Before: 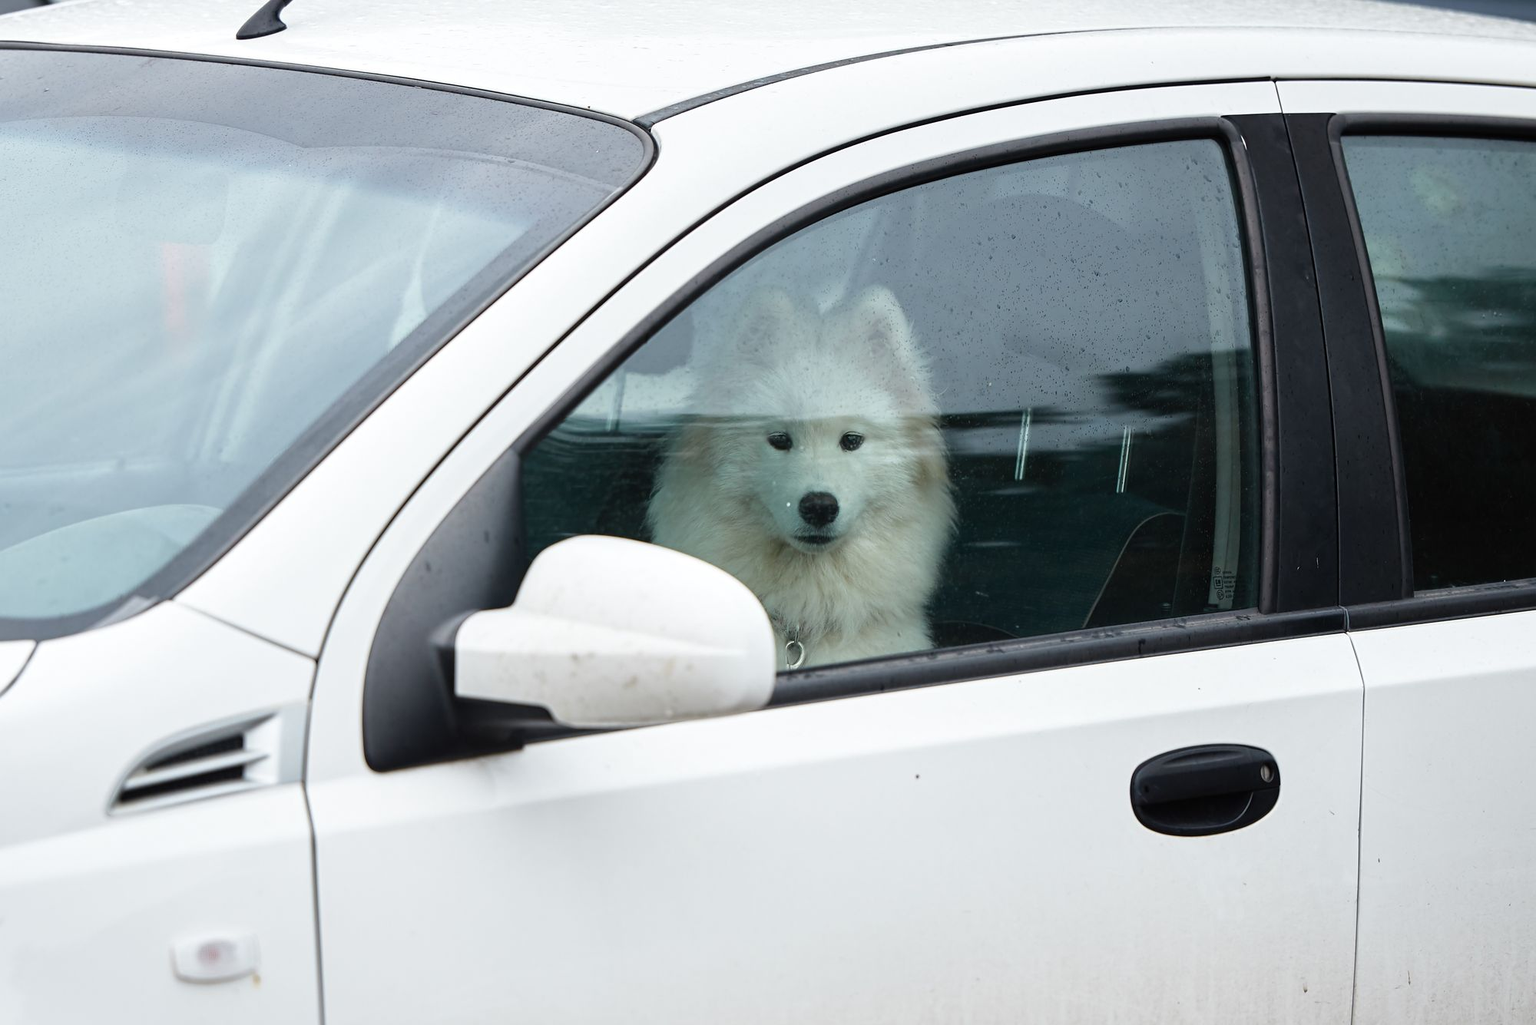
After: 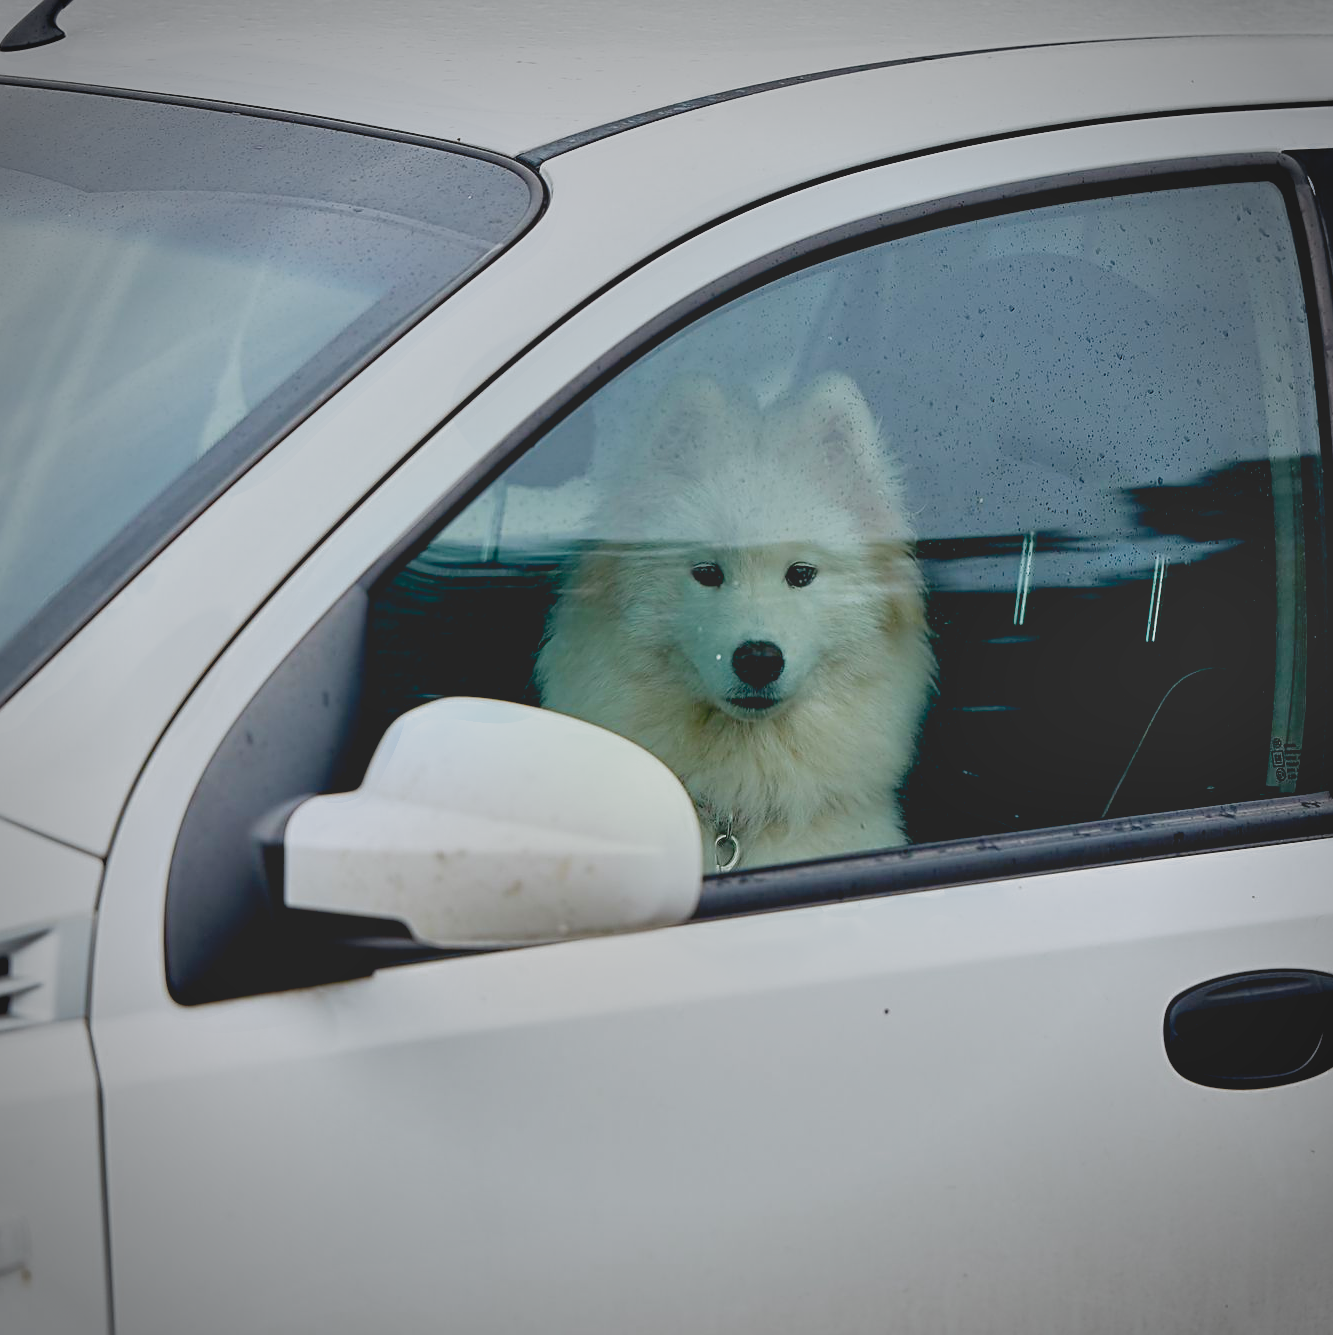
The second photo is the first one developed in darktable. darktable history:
exposure: black level correction 0.009, exposure -0.159 EV, compensate highlight preservation false
shadows and highlights: low approximation 0.01, soften with gaussian
sharpen: on, module defaults
filmic rgb: black relative exposure -16 EV, threshold -0.33 EV, transition 3.19 EV, structure ↔ texture 100%, target black luminance 0%, hardness 7.57, latitude 72.96%, contrast 0.908, highlights saturation mix 10%, shadows ↔ highlights balance -0.38%, add noise in highlights 0, preserve chrominance no, color science v4 (2020), iterations of high-quality reconstruction 10, enable highlight reconstruction true
crop: left 15.419%, right 17.914%
color balance: lift [0.991, 1, 1, 1], gamma [0.996, 1, 1, 1], input saturation 98.52%, contrast 20.34%, output saturation 103.72%
contrast brightness saturation: contrast -0.28
vignetting: unbound false
